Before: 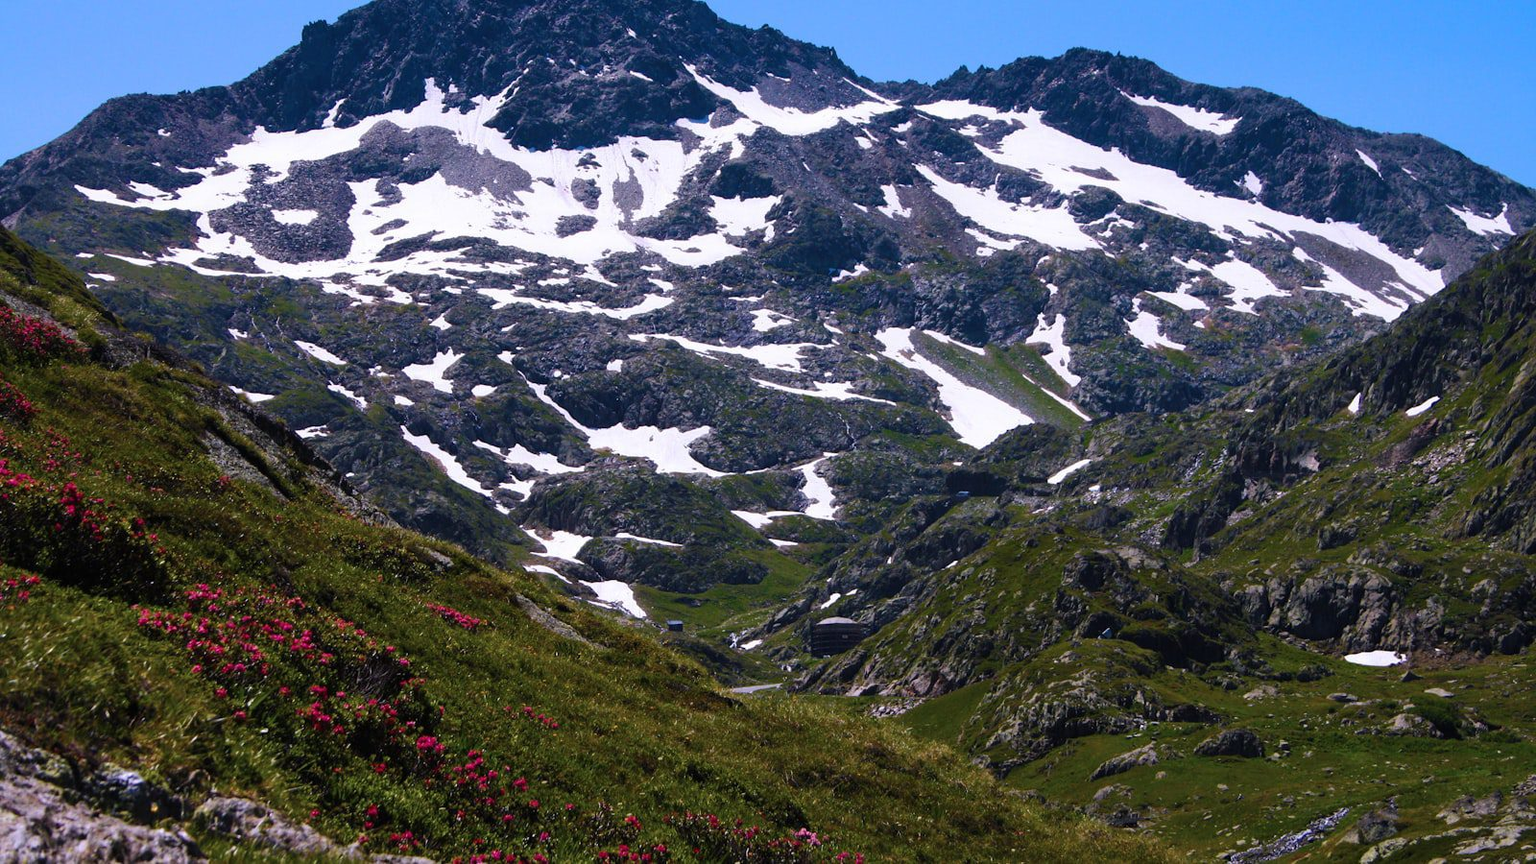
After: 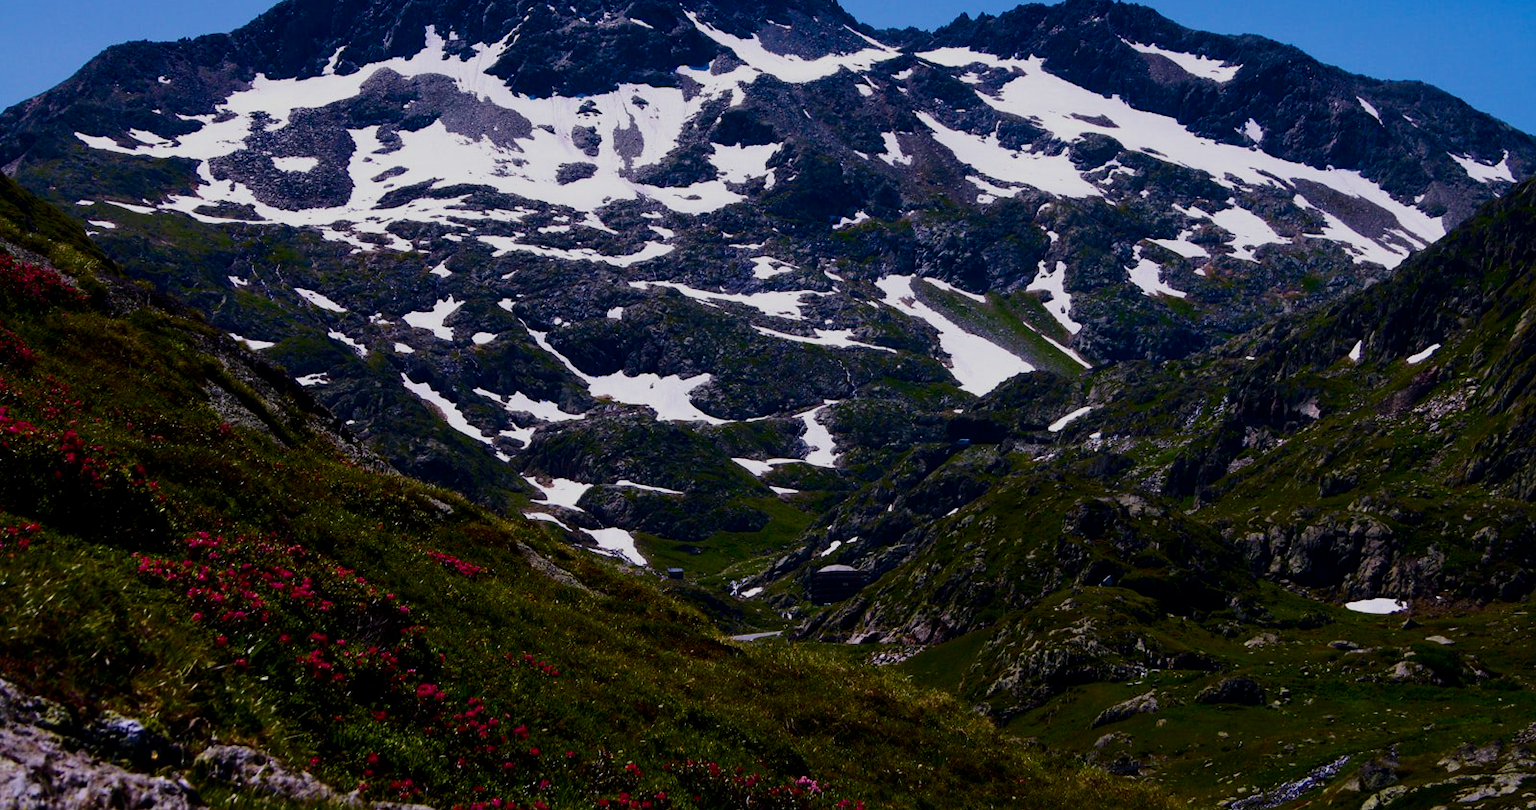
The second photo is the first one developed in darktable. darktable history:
contrast brightness saturation: contrast 0.129, brightness -0.244, saturation 0.149
filmic rgb: black relative exposure -7.99 EV, white relative exposure 3.8 EV, hardness 4.38, iterations of high-quality reconstruction 10
crop and rotate: top 6.145%
